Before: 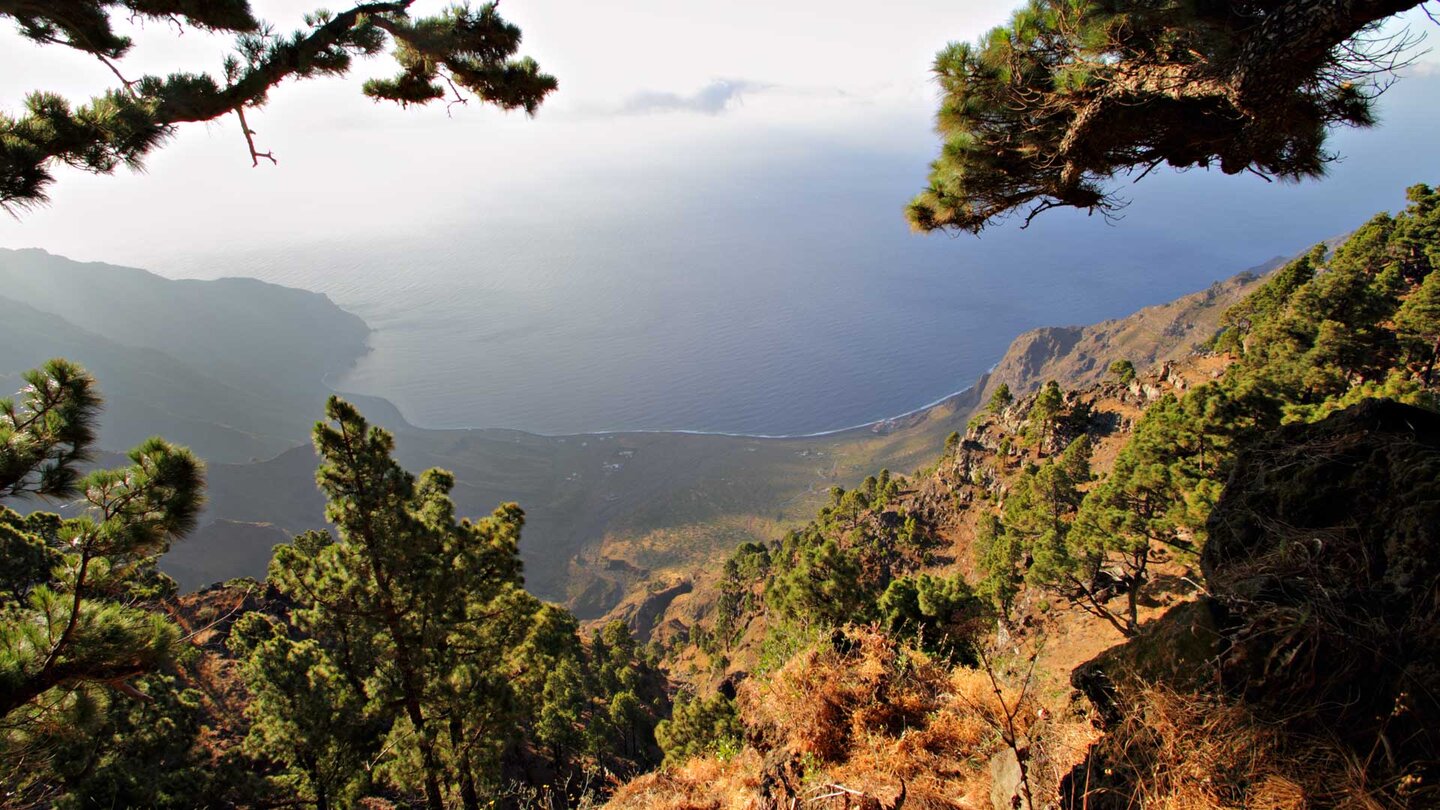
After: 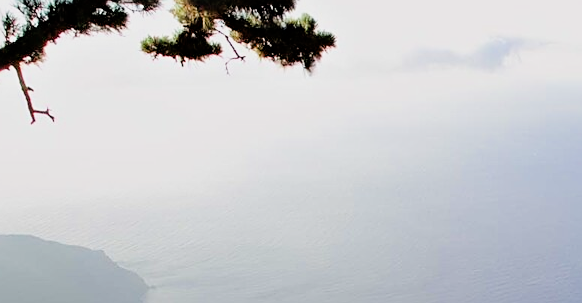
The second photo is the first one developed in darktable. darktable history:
filmic rgb: black relative exposure -7.65 EV, white relative exposure 4.56 EV, threshold 3 EV, hardness 3.61, enable highlight reconstruction true
sharpen: on, module defaults
crop: left 15.441%, top 5.428%, right 44.122%, bottom 57.153%
tone equalizer: -8 EV -0.776 EV, -7 EV -0.674 EV, -6 EV -0.566 EV, -5 EV -0.416 EV, -3 EV 0.385 EV, -2 EV 0.6 EV, -1 EV 0.674 EV, +0 EV 0.736 EV
